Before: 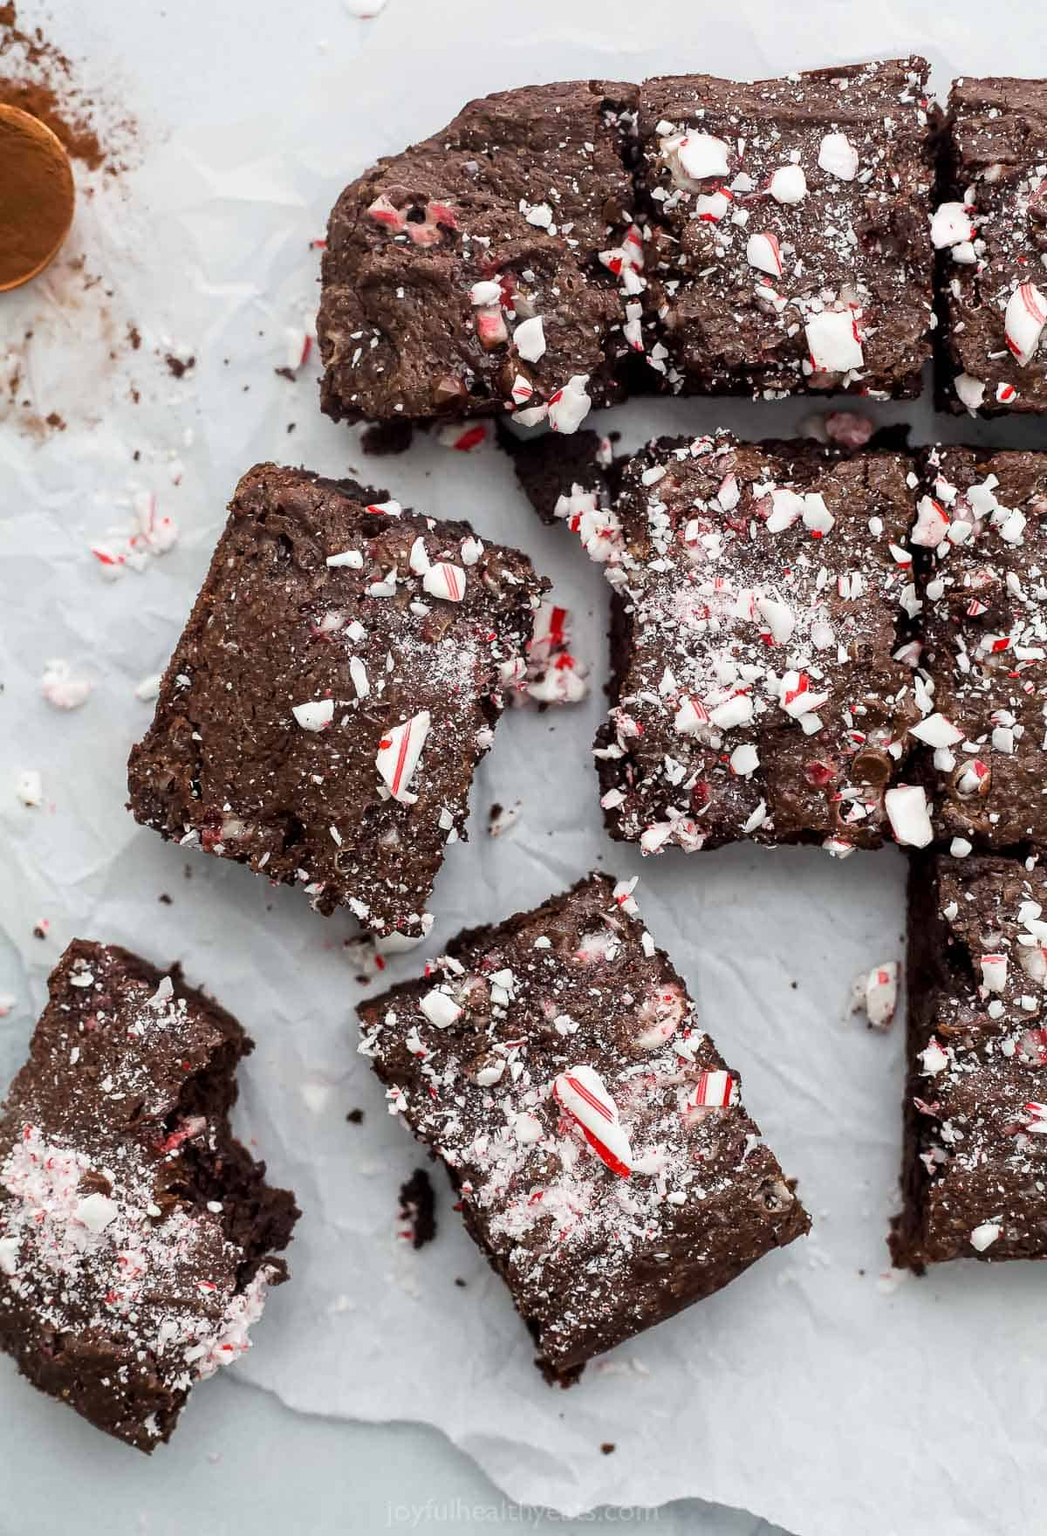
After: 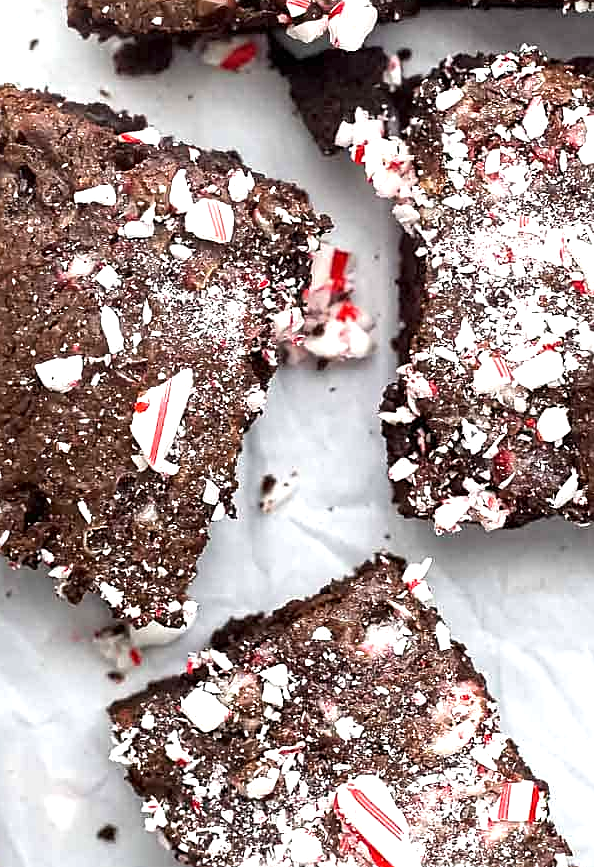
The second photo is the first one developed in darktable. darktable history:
crop: left 25.08%, top 25.381%, right 25.359%, bottom 25.303%
sharpen: on, module defaults
exposure: exposure 0.829 EV, compensate highlight preservation false
